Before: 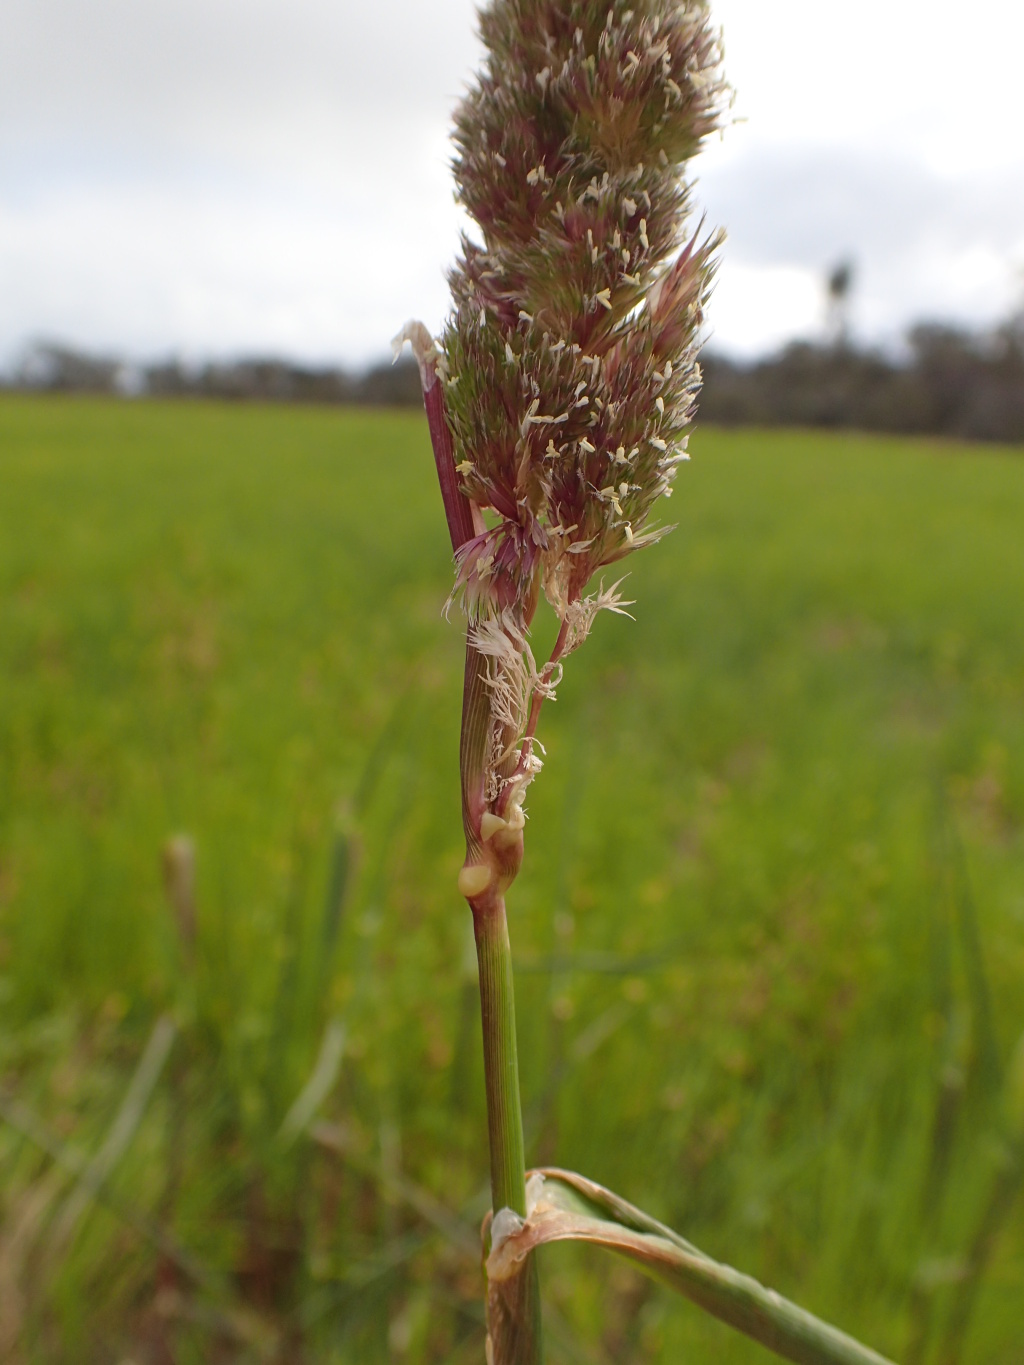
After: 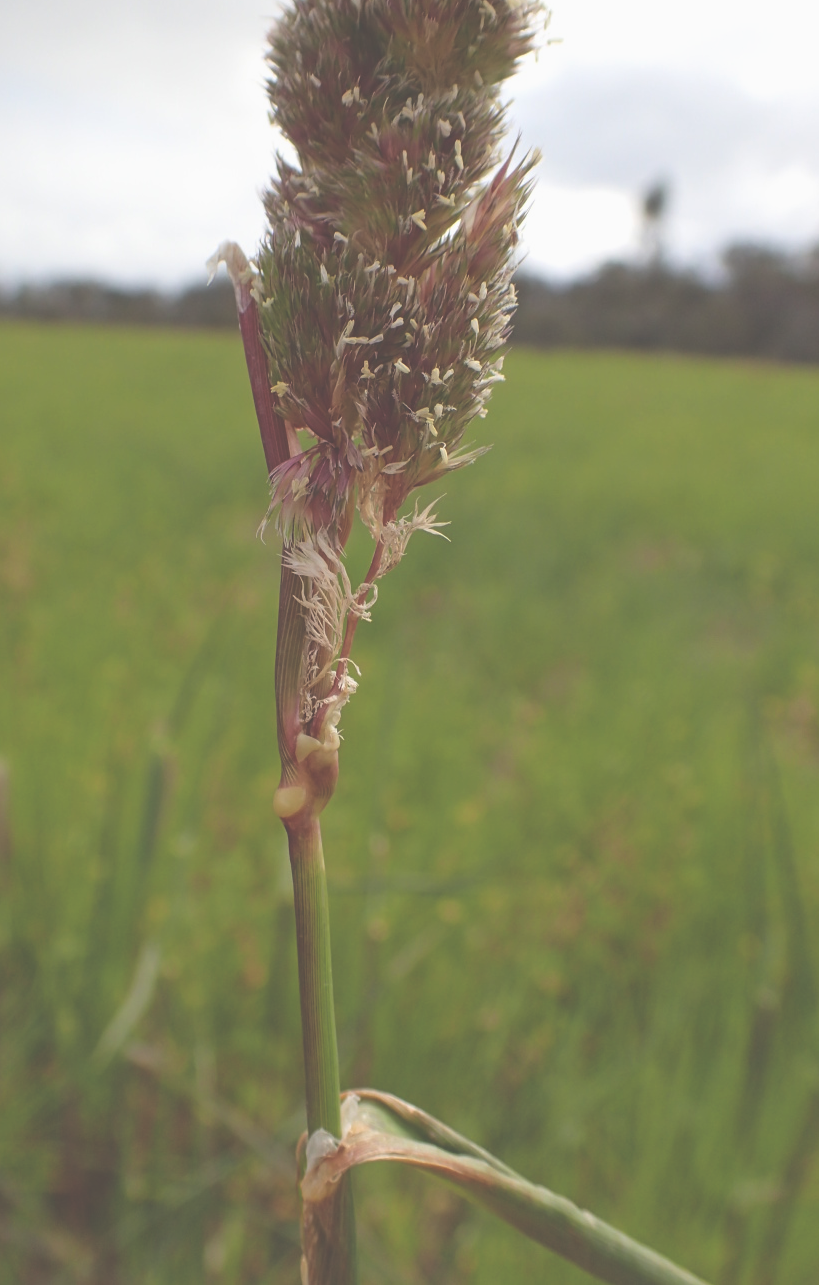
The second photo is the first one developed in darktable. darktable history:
crop and rotate: left 18.093%, top 5.807%, right 1.838%
exposure: black level correction -0.062, exposure -0.05 EV, compensate exposure bias true, compensate highlight preservation false
